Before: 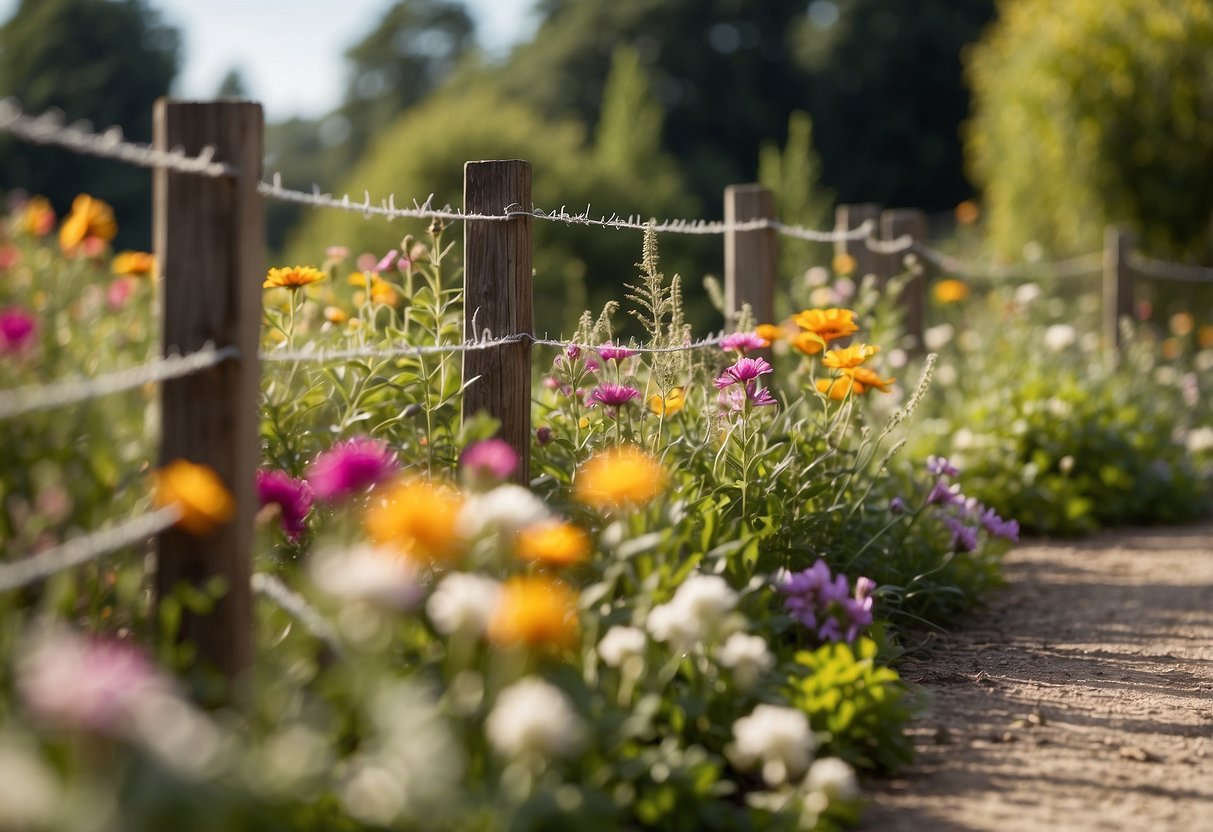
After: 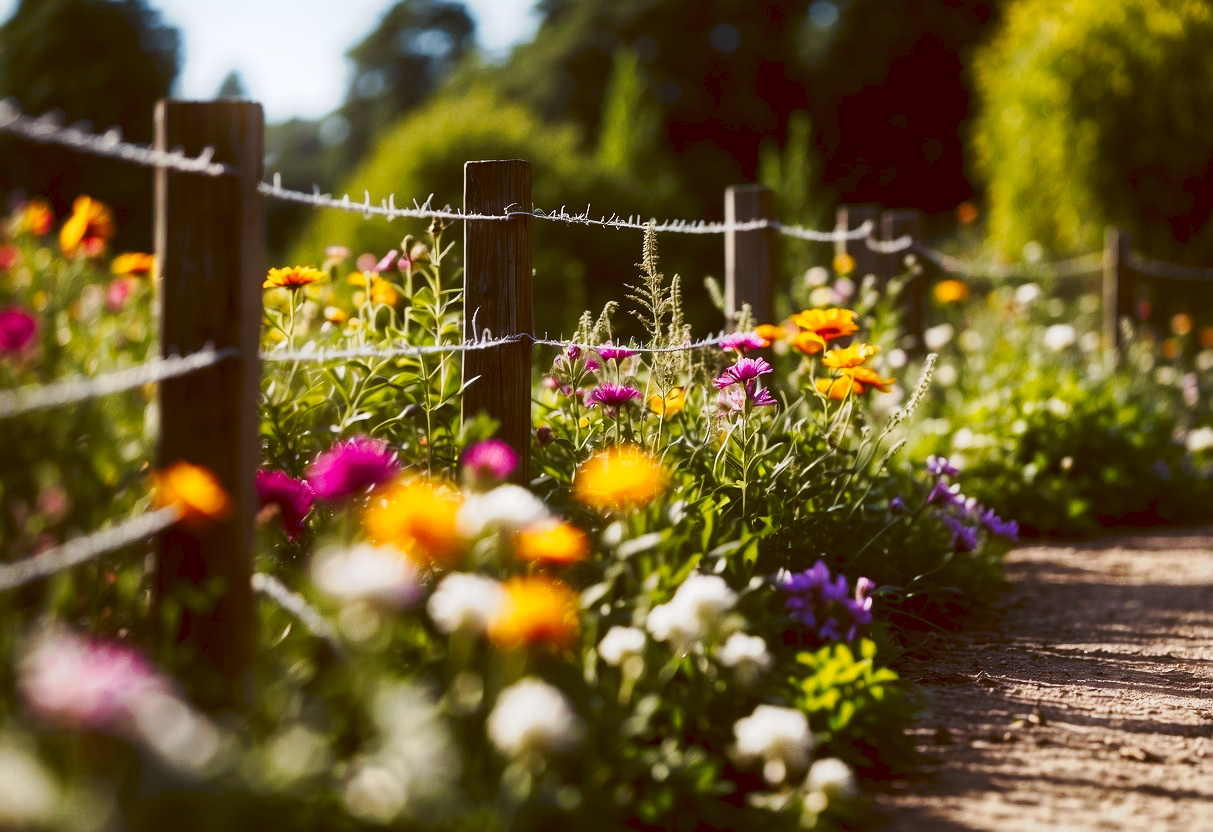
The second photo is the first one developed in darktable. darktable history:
bloom: size 9%, threshold 100%, strength 7%
color balance: lift [1, 1.015, 1.004, 0.985], gamma [1, 0.958, 0.971, 1.042], gain [1, 0.956, 0.977, 1.044]
tone curve: curves: ch0 [(0, 0) (0.003, 0.045) (0.011, 0.054) (0.025, 0.069) (0.044, 0.083) (0.069, 0.101) (0.1, 0.119) (0.136, 0.146) (0.177, 0.177) (0.224, 0.221) (0.277, 0.277) (0.335, 0.362) (0.399, 0.452) (0.468, 0.571) (0.543, 0.666) (0.623, 0.758) (0.709, 0.853) (0.801, 0.896) (0.898, 0.945) (1, 1)], preserve colors none
contrast brightness saturation: brightness -0.2, saturation 0.08
